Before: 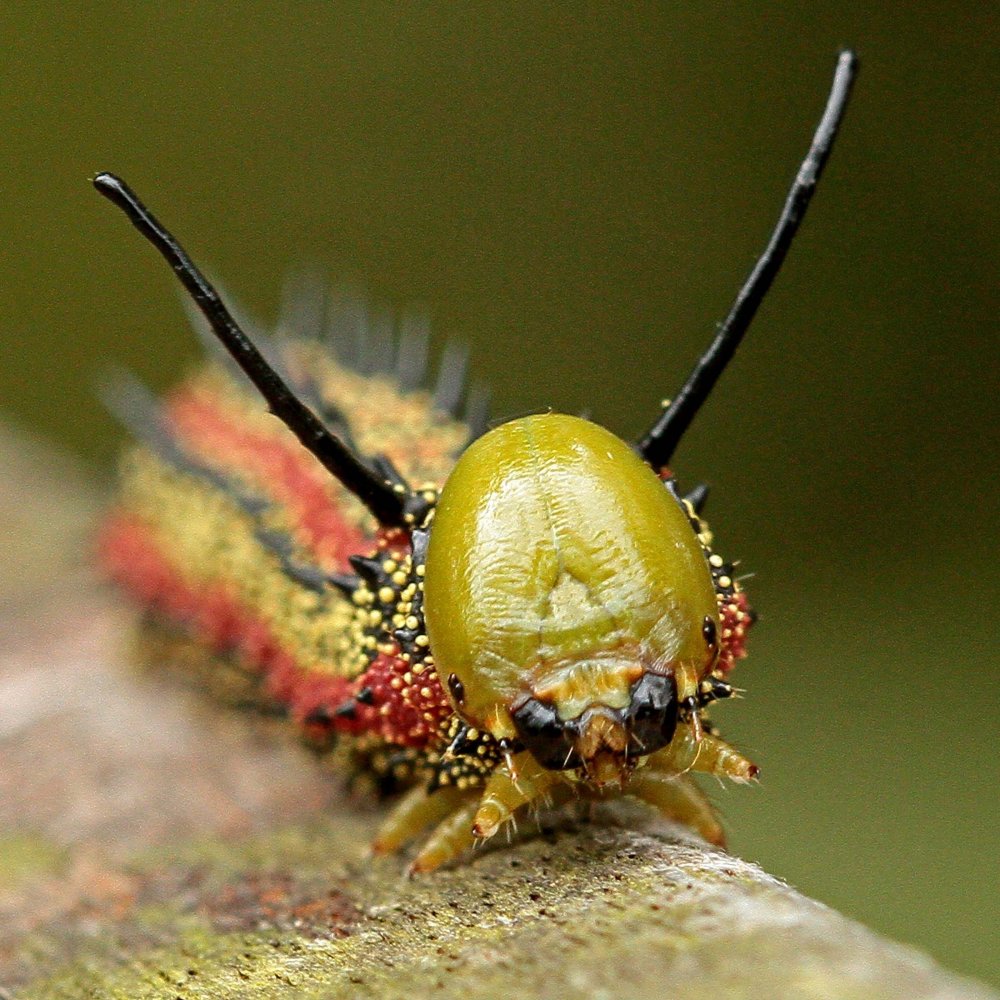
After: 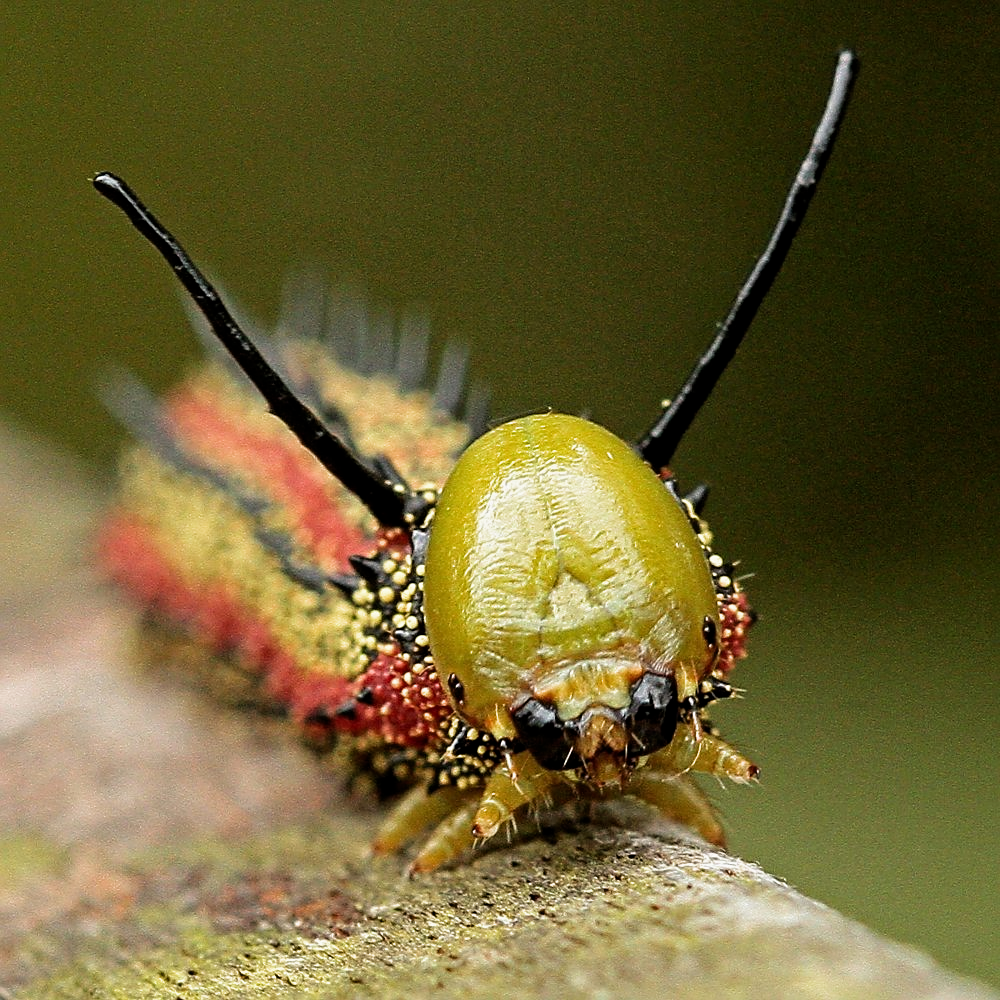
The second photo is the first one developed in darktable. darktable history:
filmic rgb: black relative exposure -11.99 EV, white relative exposure 2.81 EV, target black luminance 0%, hardness 8.11, latitude 70.08%, contrast 1.138, highlights saturation mix 11.12%, shadows ↔ highlights balance -0.387%, add noise in highlights 0, preserve chrominance max RGB, color science v3 (2019), use custom middle-gray values true, contrast in highlights soft
sharpen: on, module defaults
